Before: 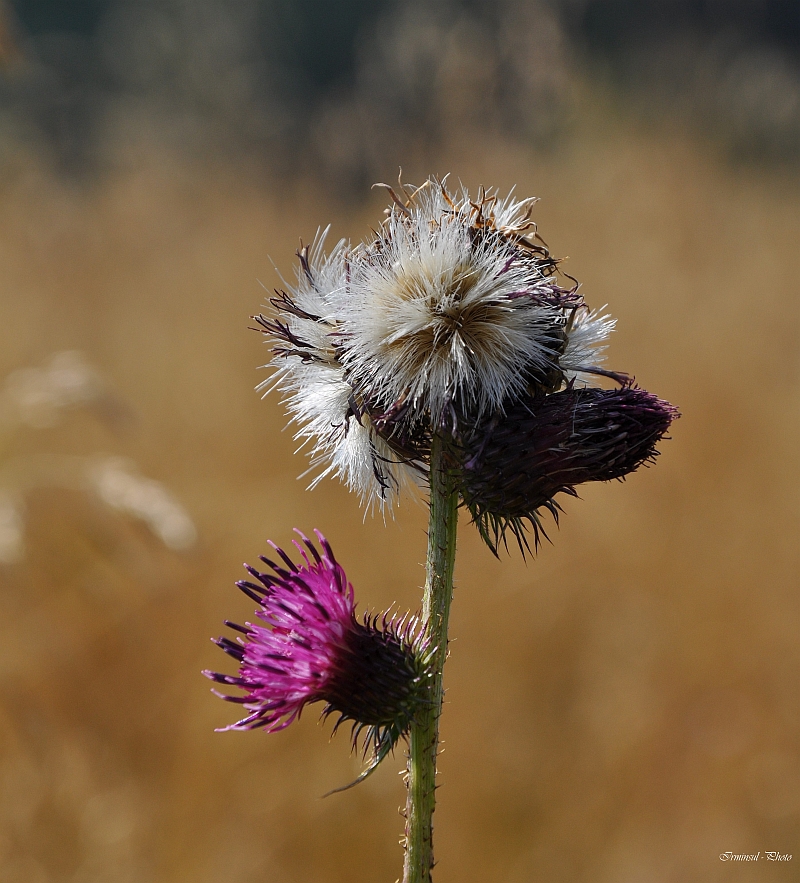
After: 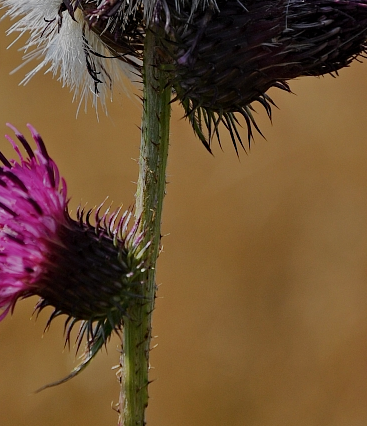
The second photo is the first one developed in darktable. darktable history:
tone equalizer: -8 EV -0.038 EV, -7 EV 0.012 EV, -6 EV -0.007 EV, -5 EV 0.004 EV, -4 EV -0.04 EV, -3 EV -0.236 EV, -2 EV -0.64 EV, -1 EV -0.991 EV, +0 EV -0.953 EV, edges refinement/feathering 500, mask exposure compensation -1.57 EV, preserve details no
contrast equalizer: octaves 7, y [[0.5, 0.5, 0.544, 0.569, 0.5, 0.5], [0.5 ×6], [0.5 ×6], [0 ×6], [0 ×6]]
crop: left 35.884%, top 45.9%, right 18.127%, bottom 5.836%
